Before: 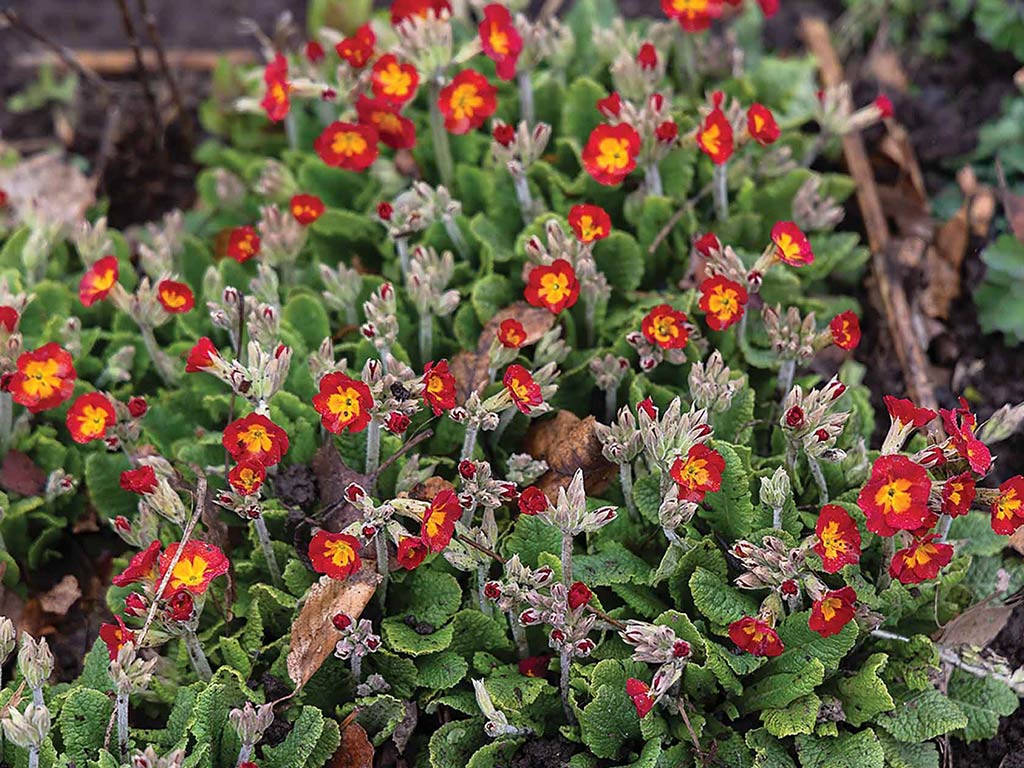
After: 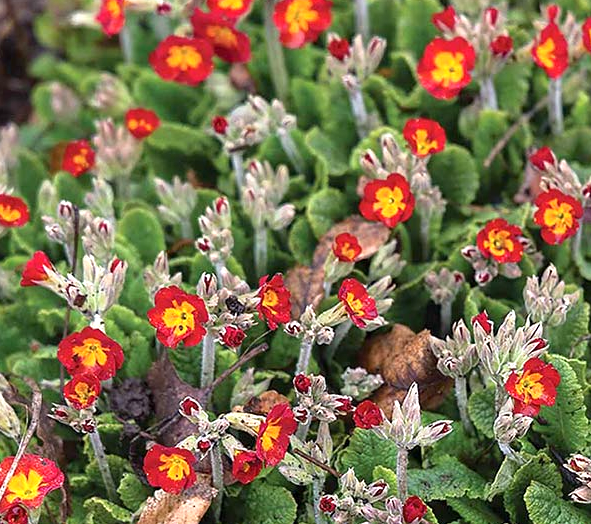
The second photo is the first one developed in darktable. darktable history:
crop: left 16.202%, top 11.208%, right 26.045%, bottom 20.557%
exposure: black level correction 0.001, exposure 0.5 EV, compensate exposure bias true, compensate highlight preservation false
